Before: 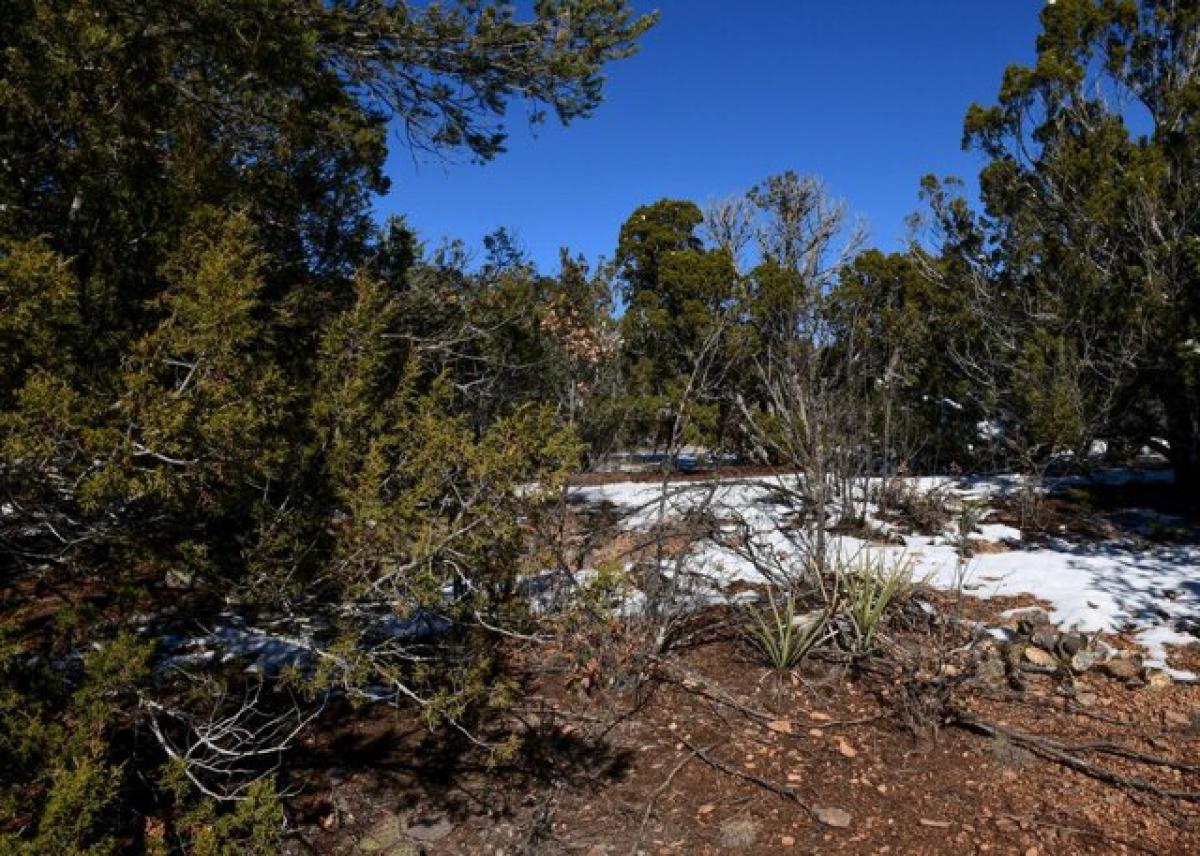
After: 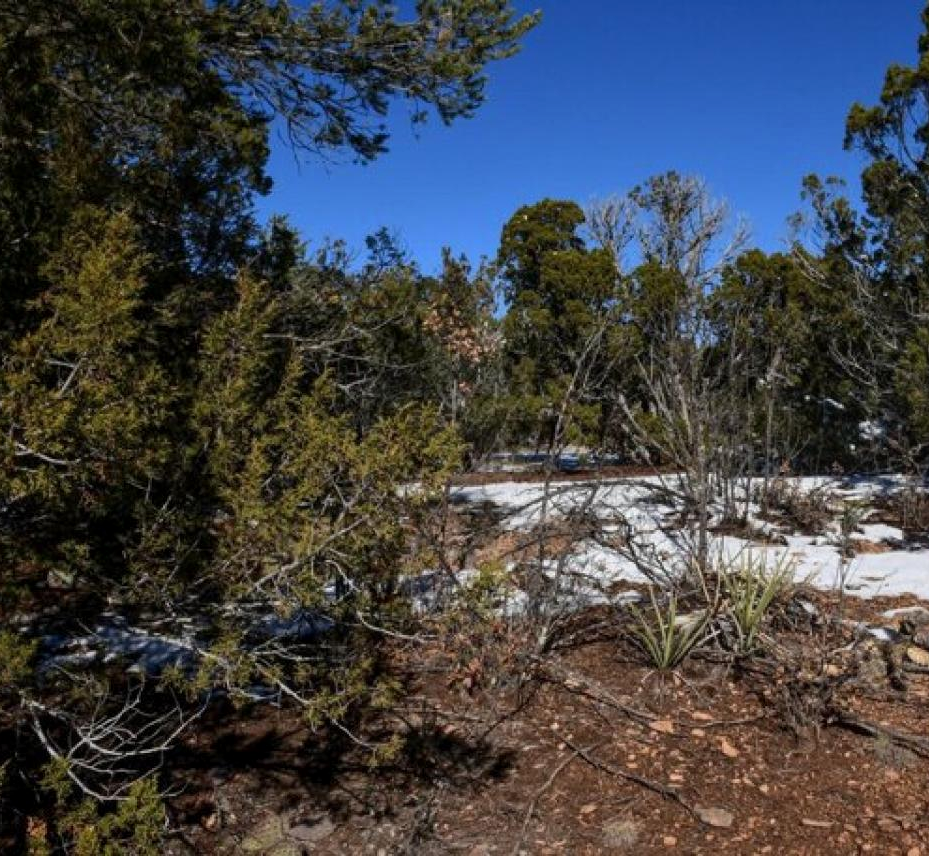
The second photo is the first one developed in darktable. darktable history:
local contrast: detail 110%
crop: left 9.88%, right 12.664%
